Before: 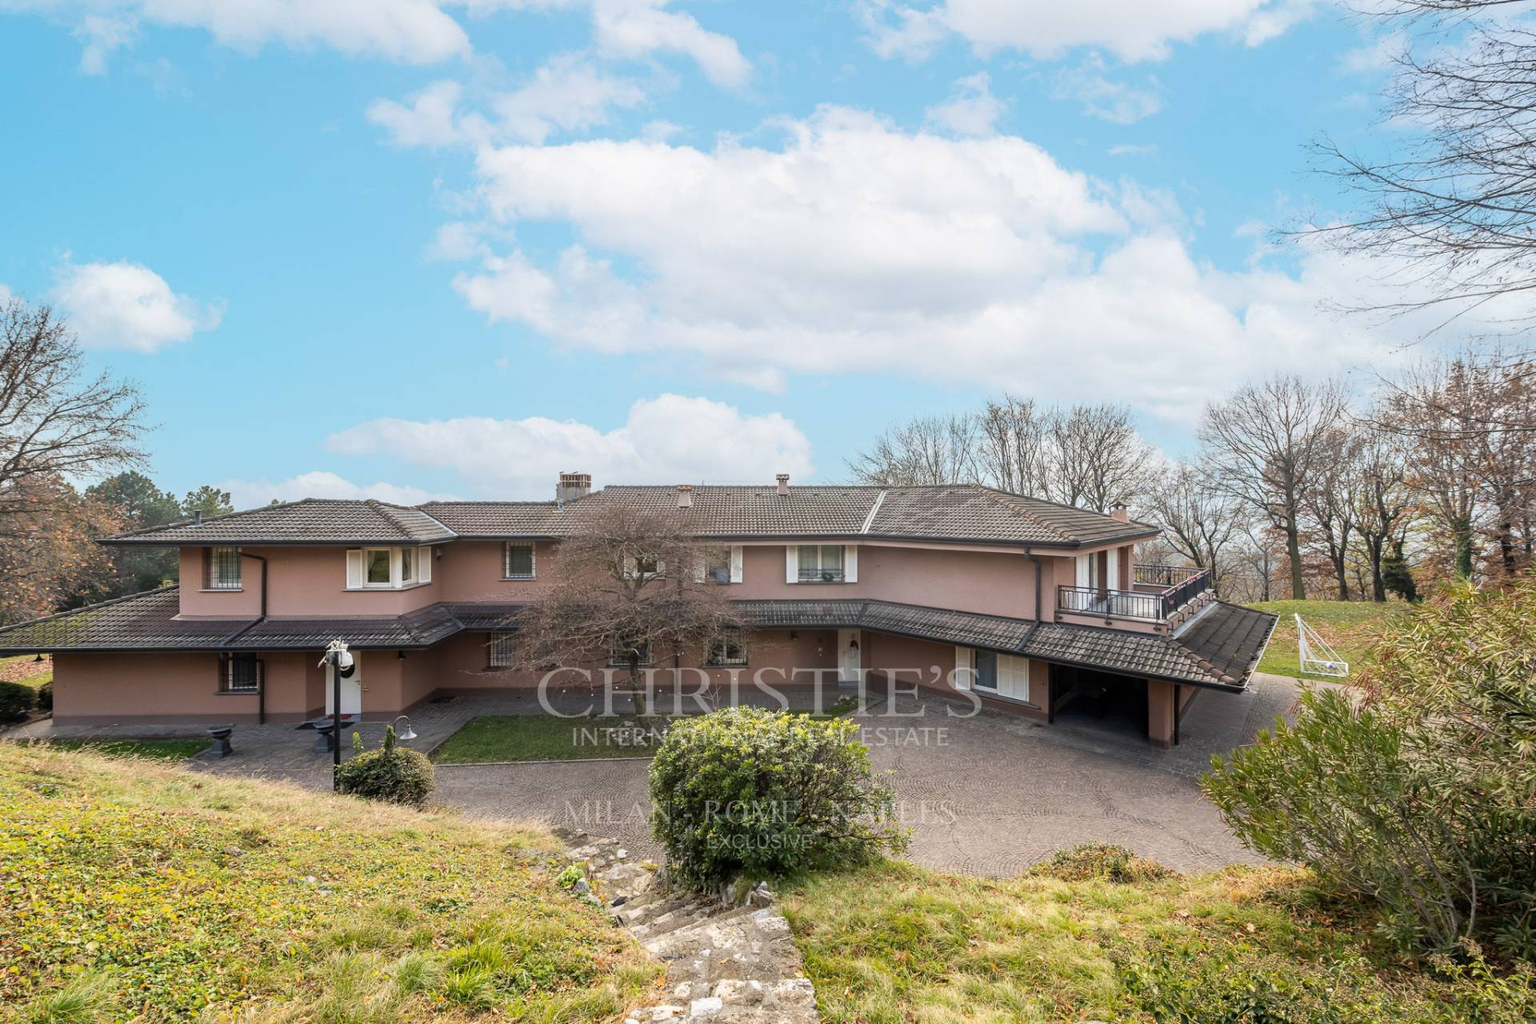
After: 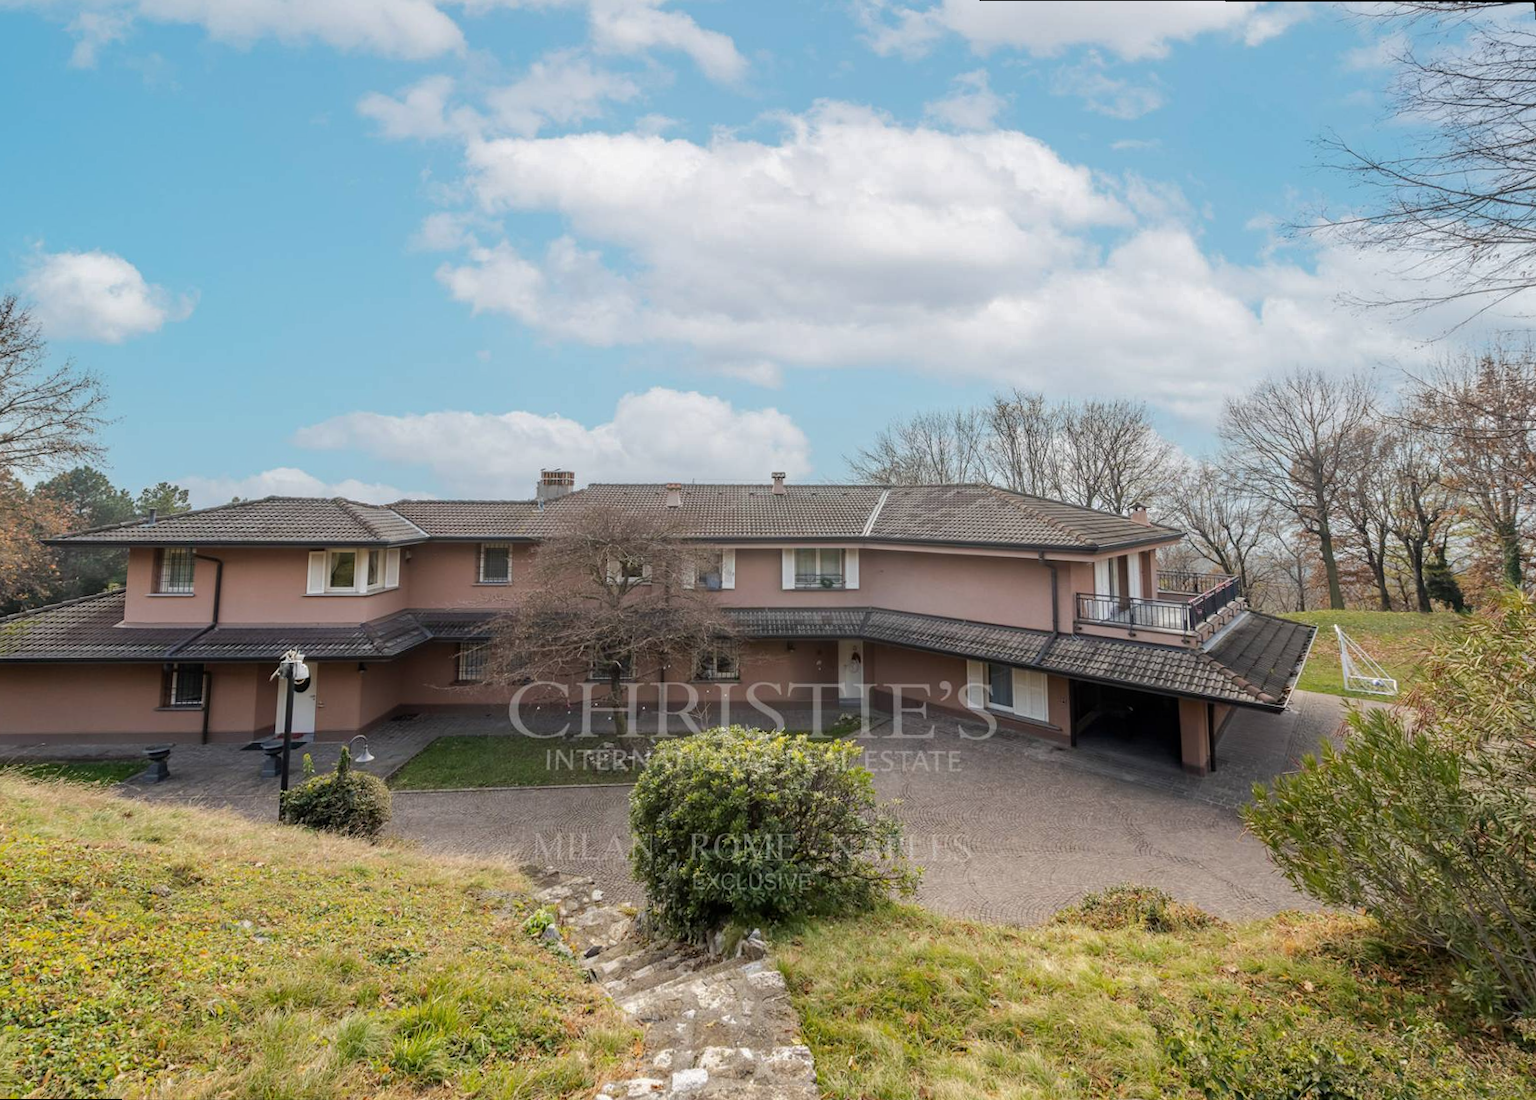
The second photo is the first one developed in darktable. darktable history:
rotate and perspective: rotation 0.215°, lens shift (vertical) -0.139, crop left 0.069, crop right 0.939, crop top 0.002, crop bottom 0.996
rgb curve: curves: ch0 [(0, 0) (0.175, 0.154) (0.785, 0.663) (1, 1)]
